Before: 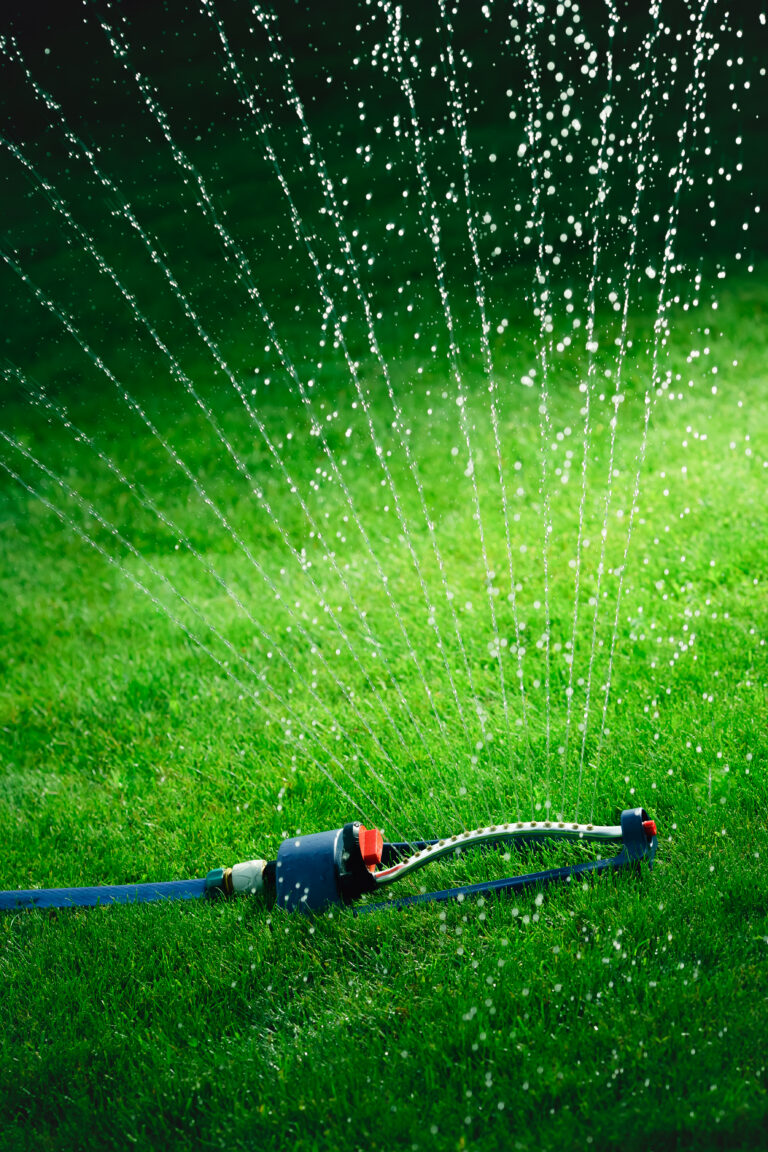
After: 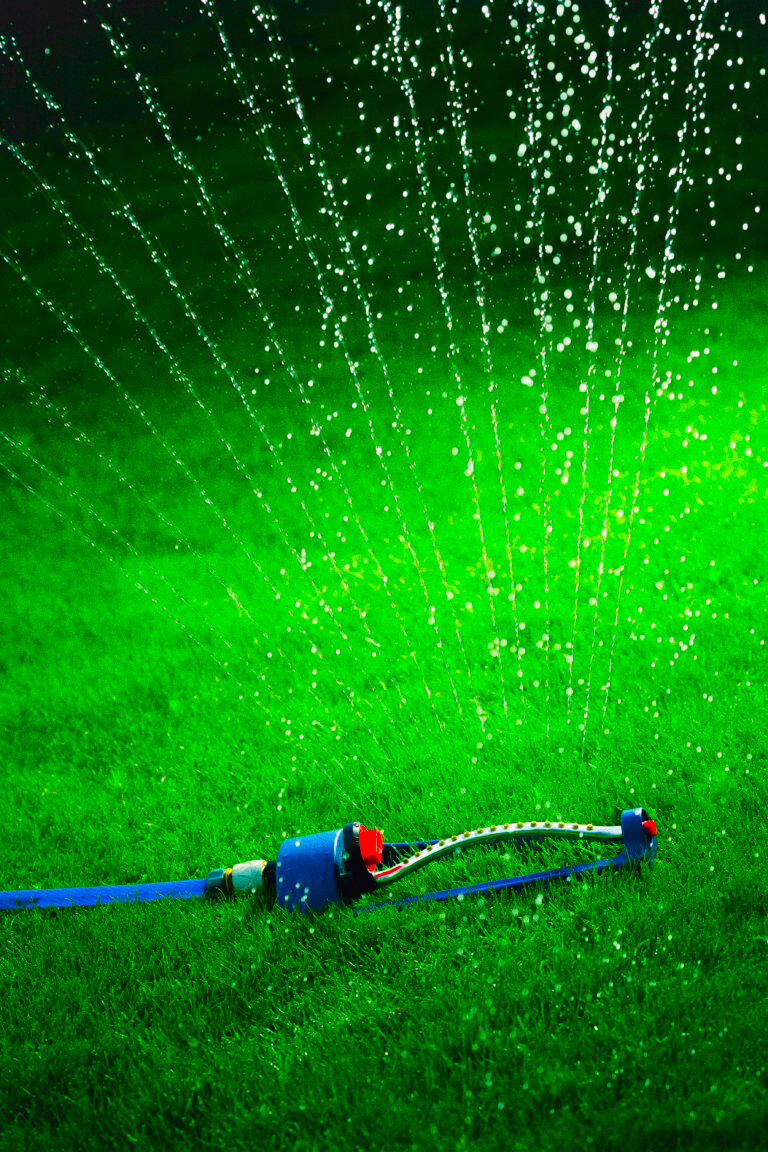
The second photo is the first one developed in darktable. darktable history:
grain: coarseness 22.88 ISO
color correction: highlights a* 1.59, highlights b* -1.7, saturation 2.48
